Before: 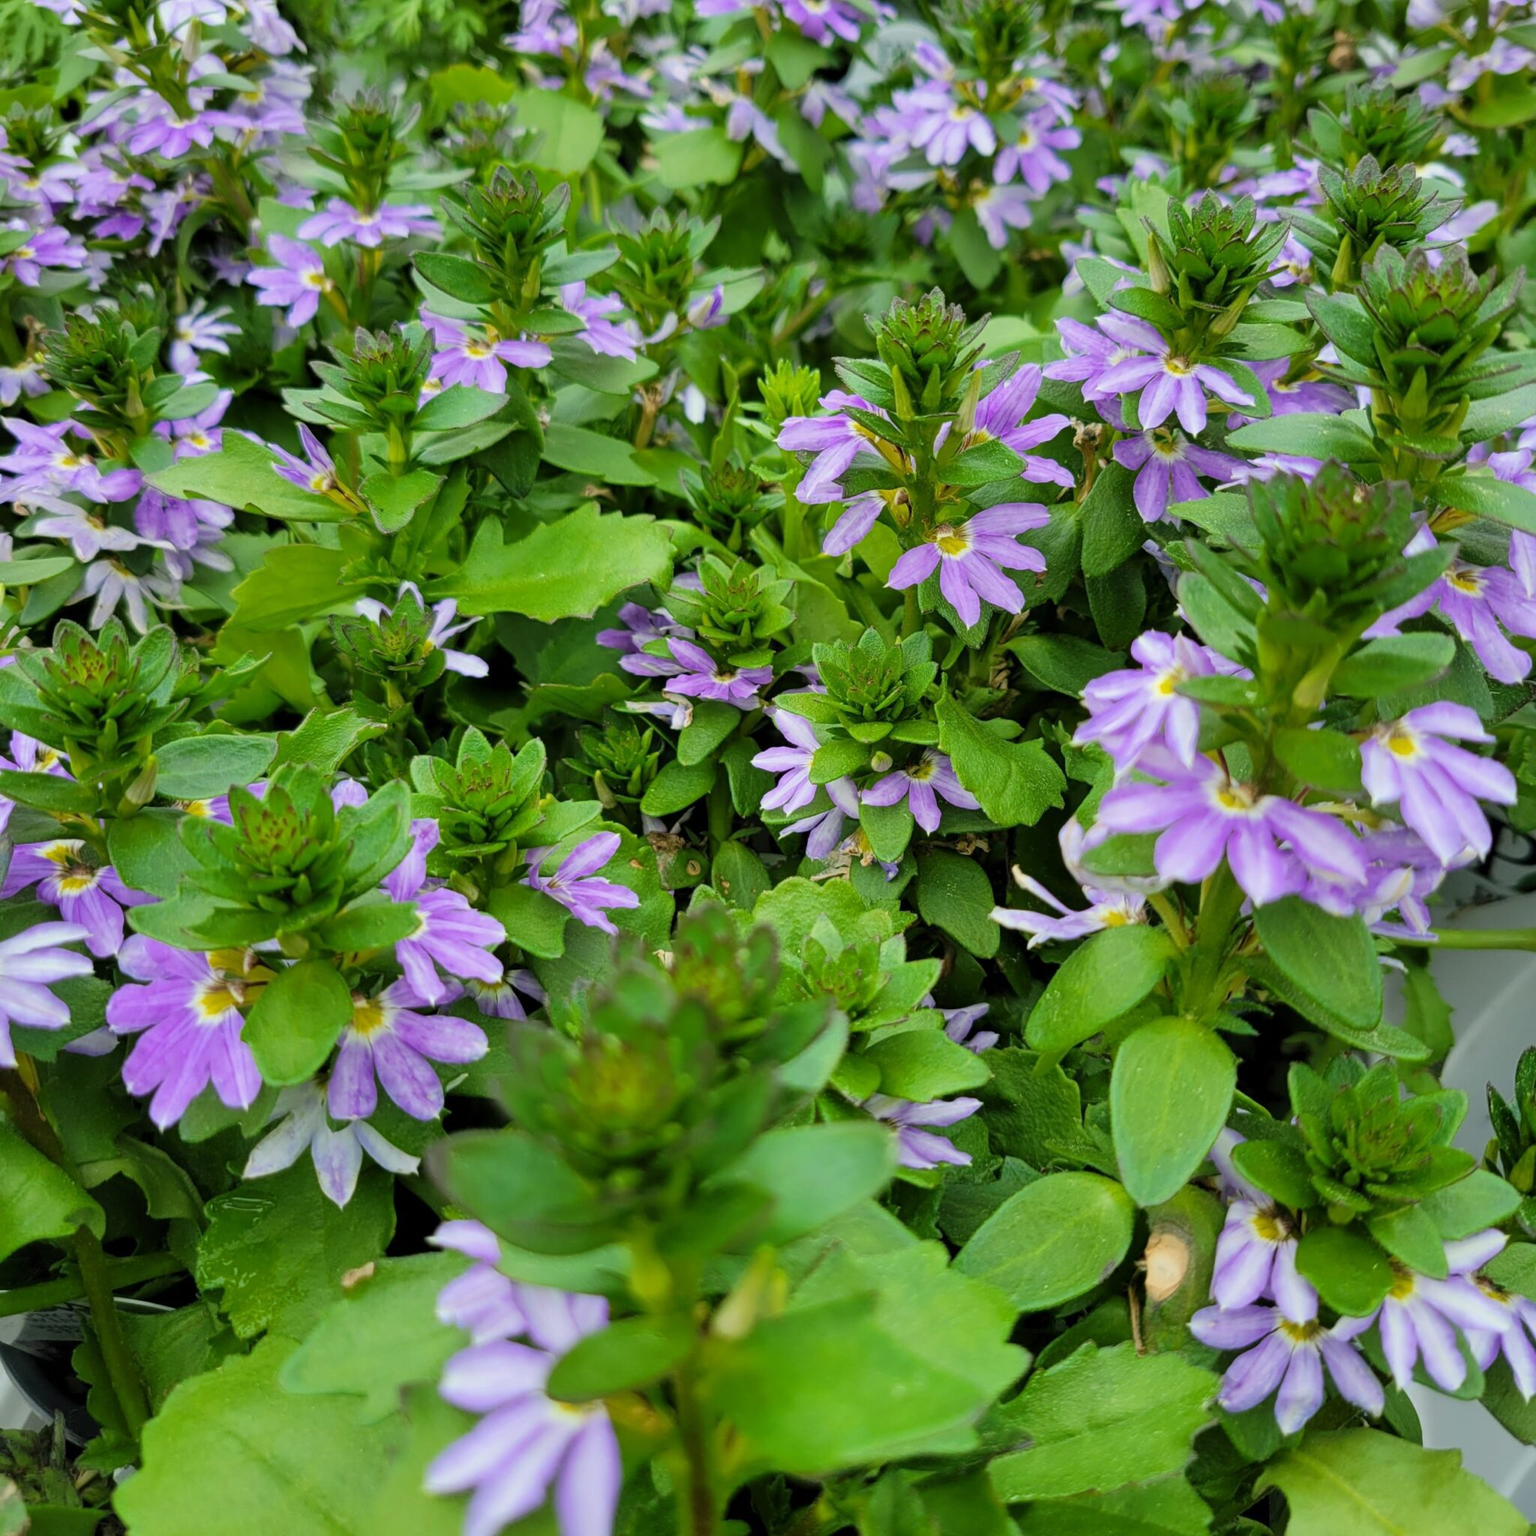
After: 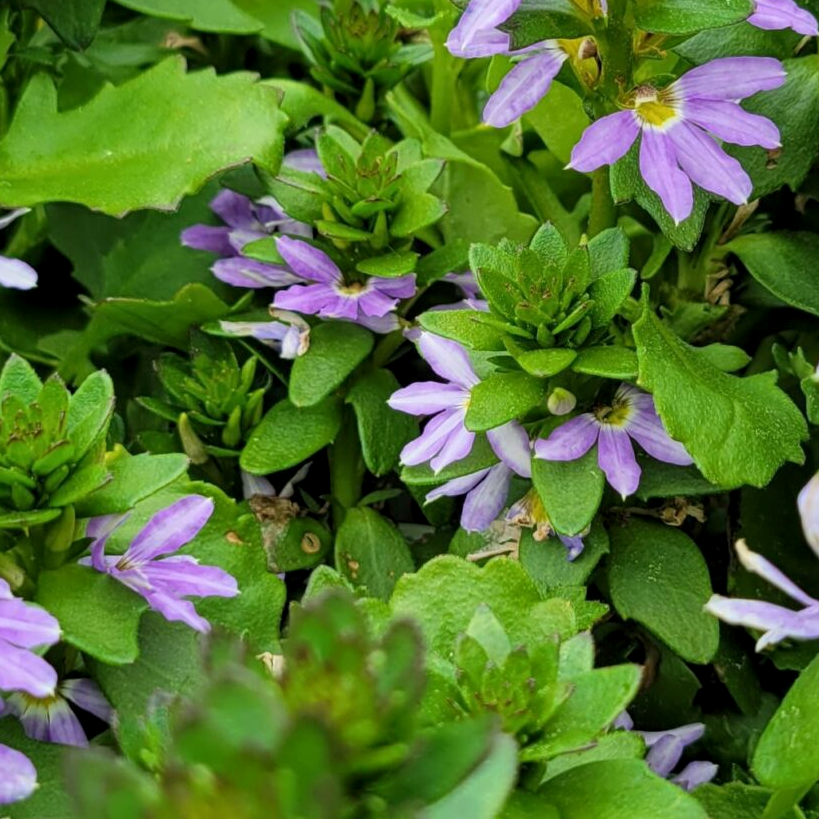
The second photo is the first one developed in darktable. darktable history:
local contrast: highlights 100%, shadows 100%, detail 120%, midtone range 0.2
crop: left 30%, top 30%, right 30%, bottom 30%
